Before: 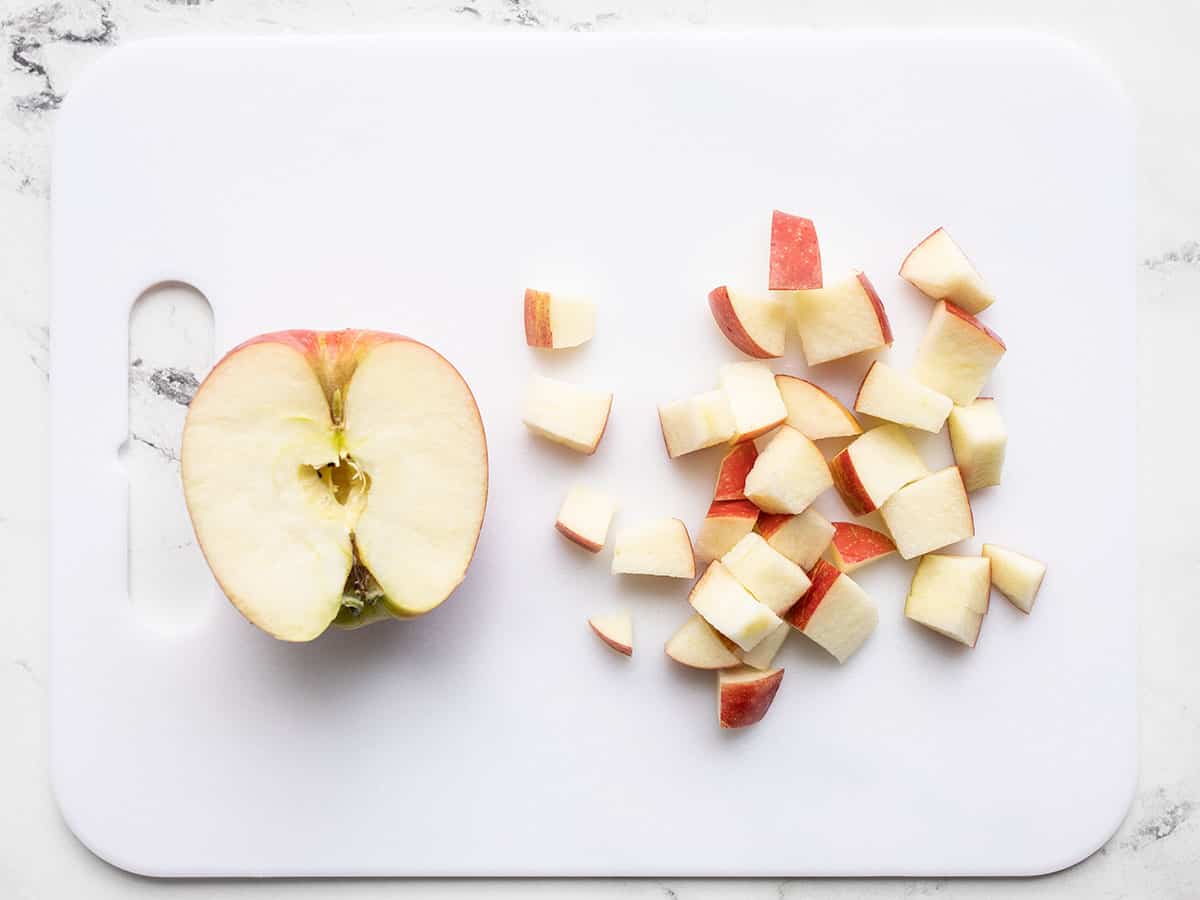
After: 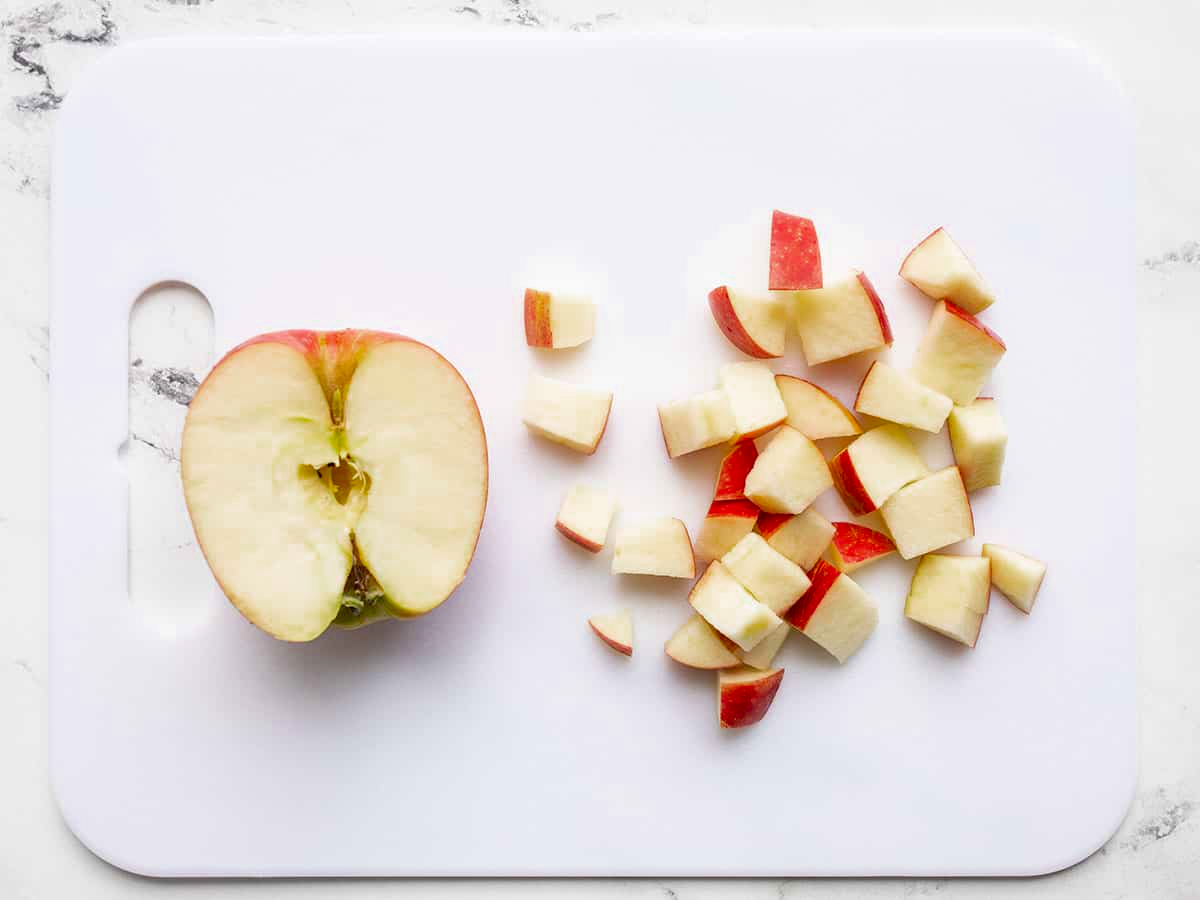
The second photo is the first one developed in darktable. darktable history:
color zones: curves: ch0 [(0, 0.425) (0.143, 0.422) (0.286, 0.42) (0.429, 0.419) (0.571, 0.419) (0.714, 0.42) (0.857, 0.422) (1, 0.425)]; ch1 [(0, 0.666) (0.143, 0.669) (0.286, 0.671) (0.429, 0.67) (0.571, 0.67) (0.714, 0.67) (0.857, 0.67) (1, 0.666)]
